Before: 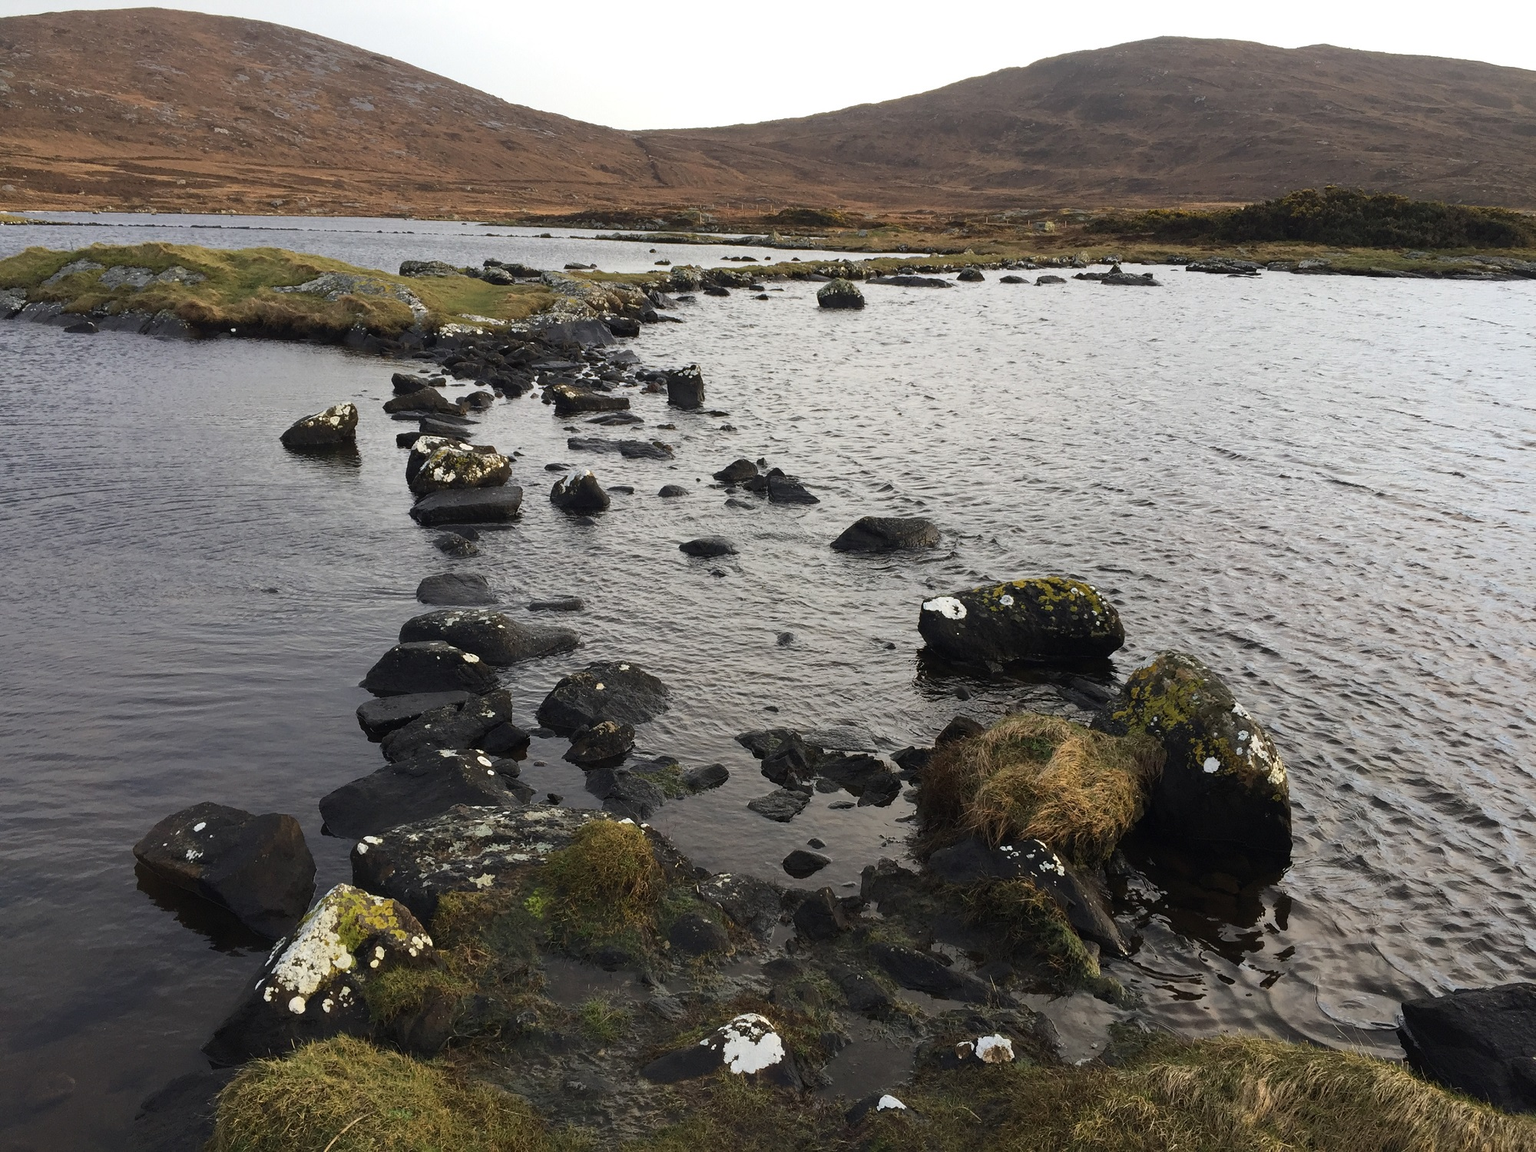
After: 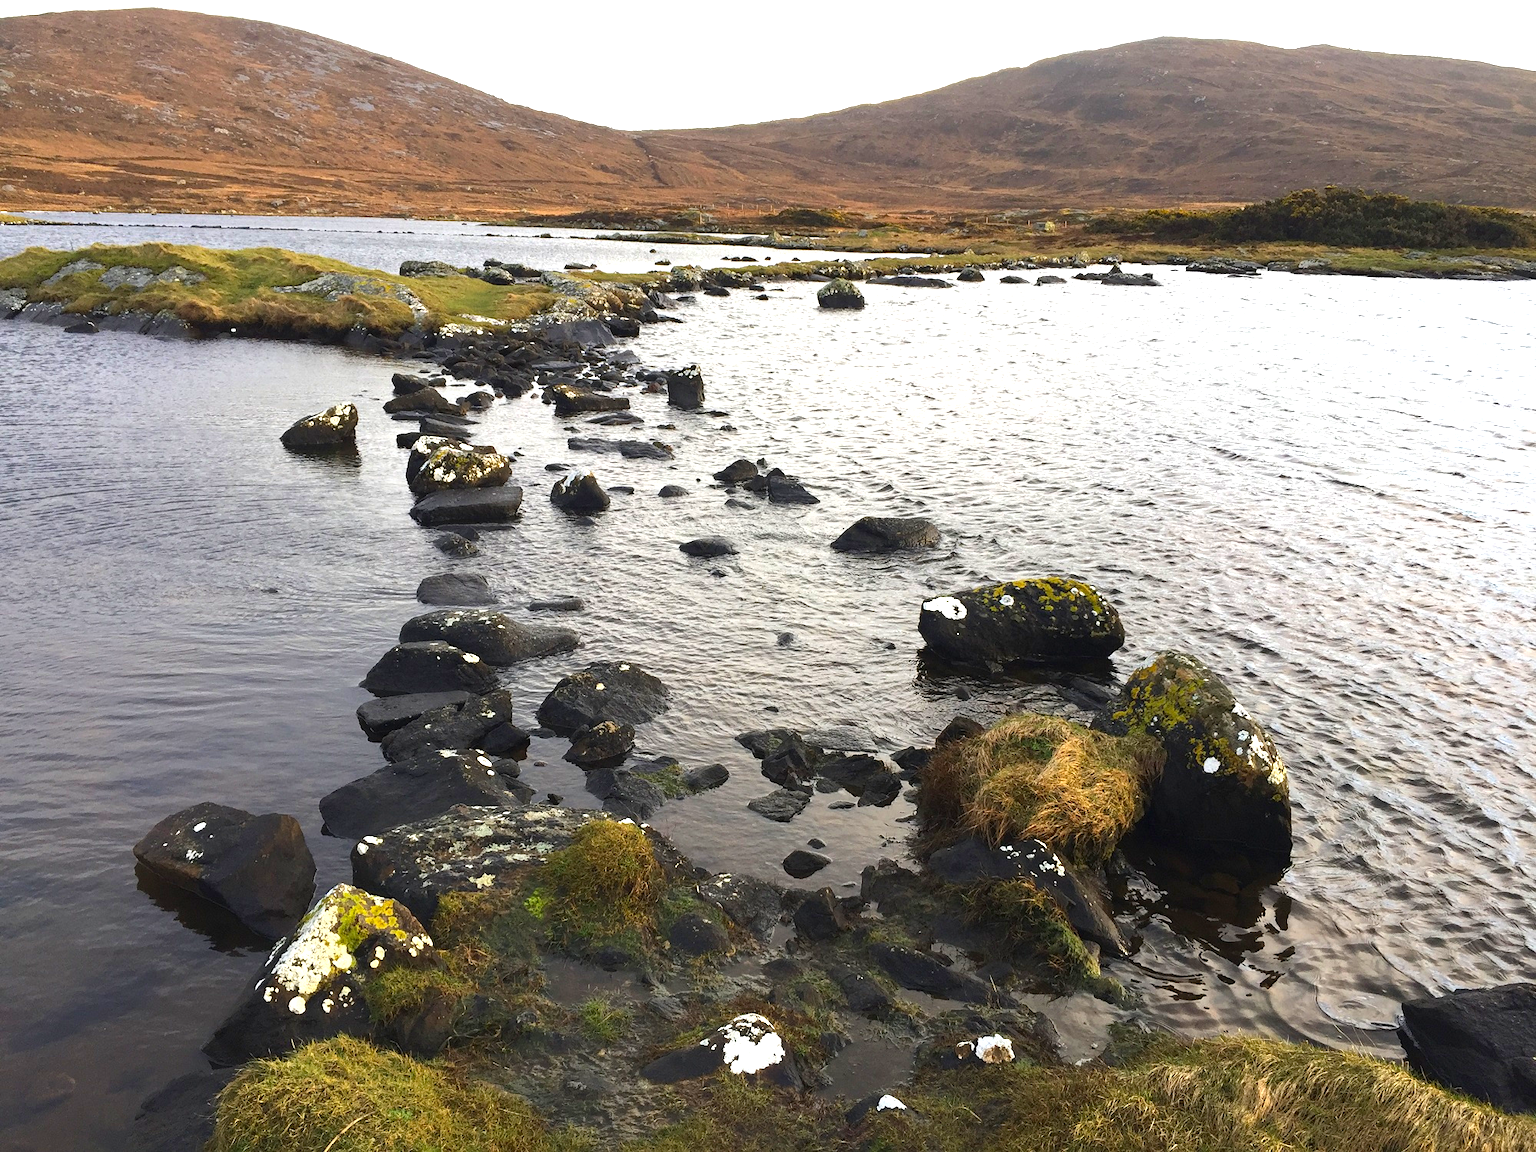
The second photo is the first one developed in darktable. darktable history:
exposure: black level correction 0, exposure 0.9 EV, compensate highlight preservation false
contrast brightness saturation: brightness -0.02, saturation 0.35
